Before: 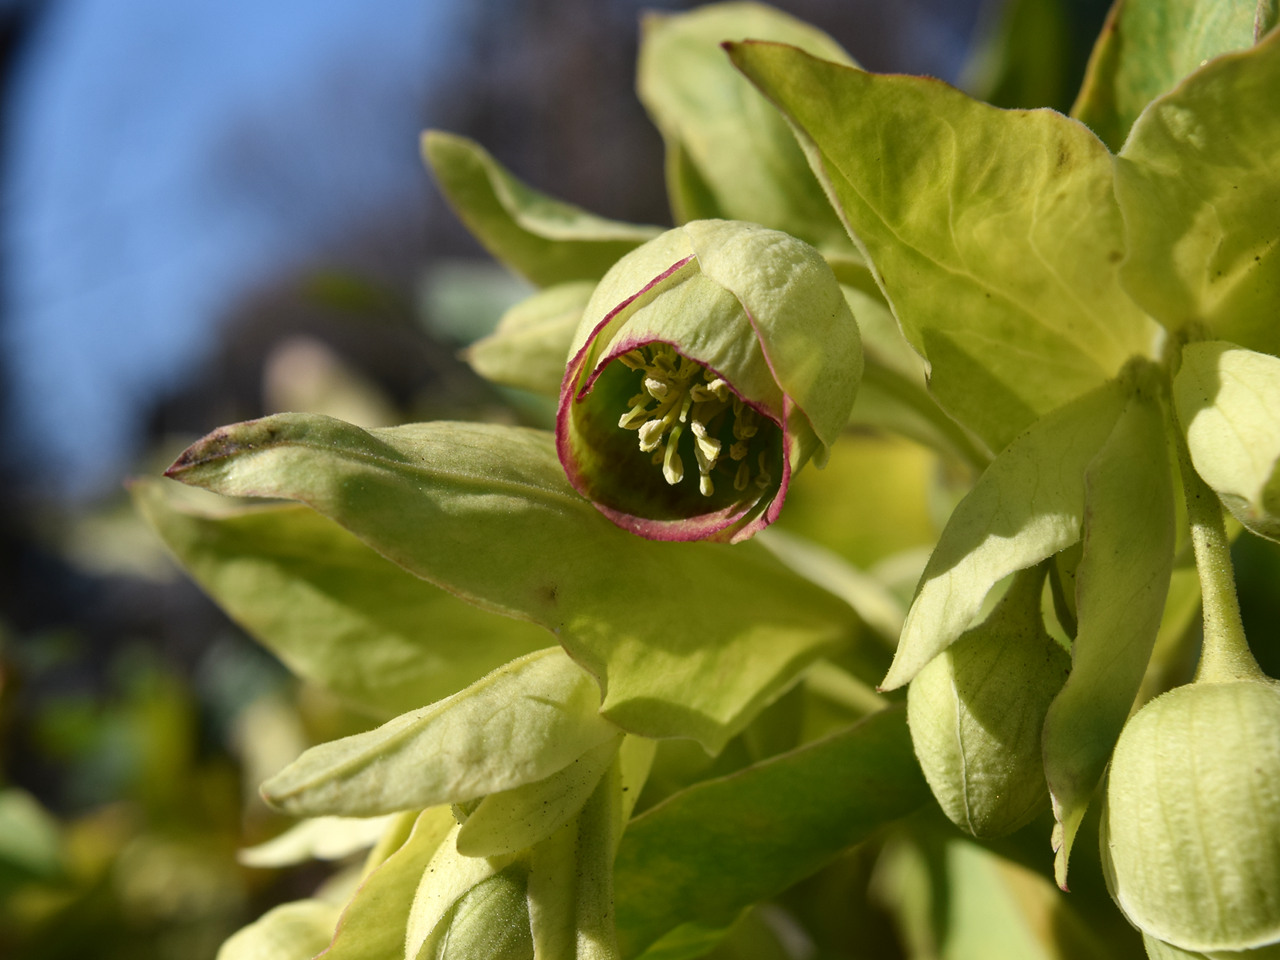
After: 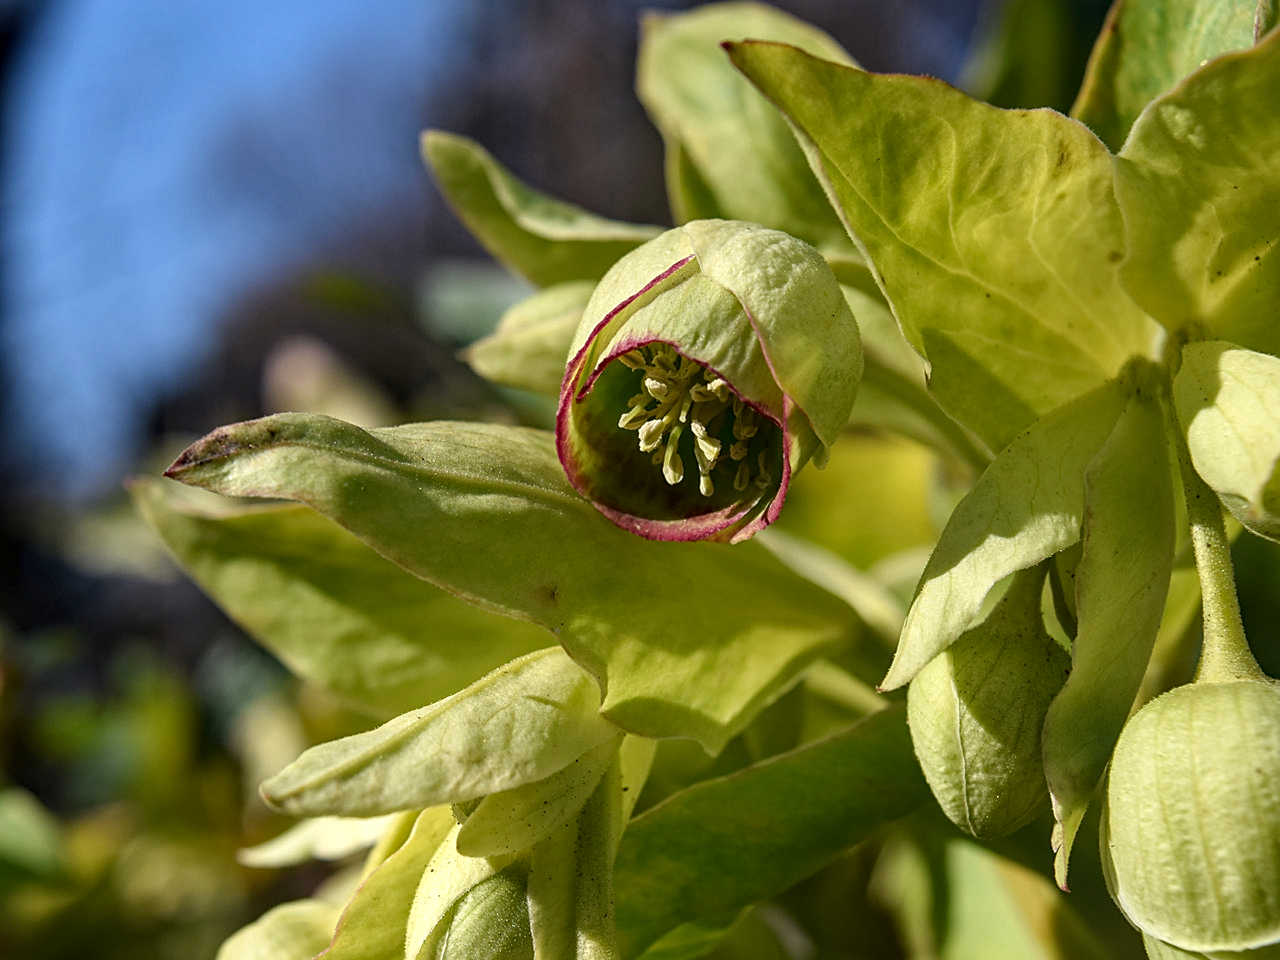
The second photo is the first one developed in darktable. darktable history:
local contrast: on, module defaults
tone equalizer: -7 EV 0.13 EV, smoothing diameter 25%, edges refinement/feathering 10, preserve details guided filter
sharpen: on, module defaults
haze removal: adaptive false
